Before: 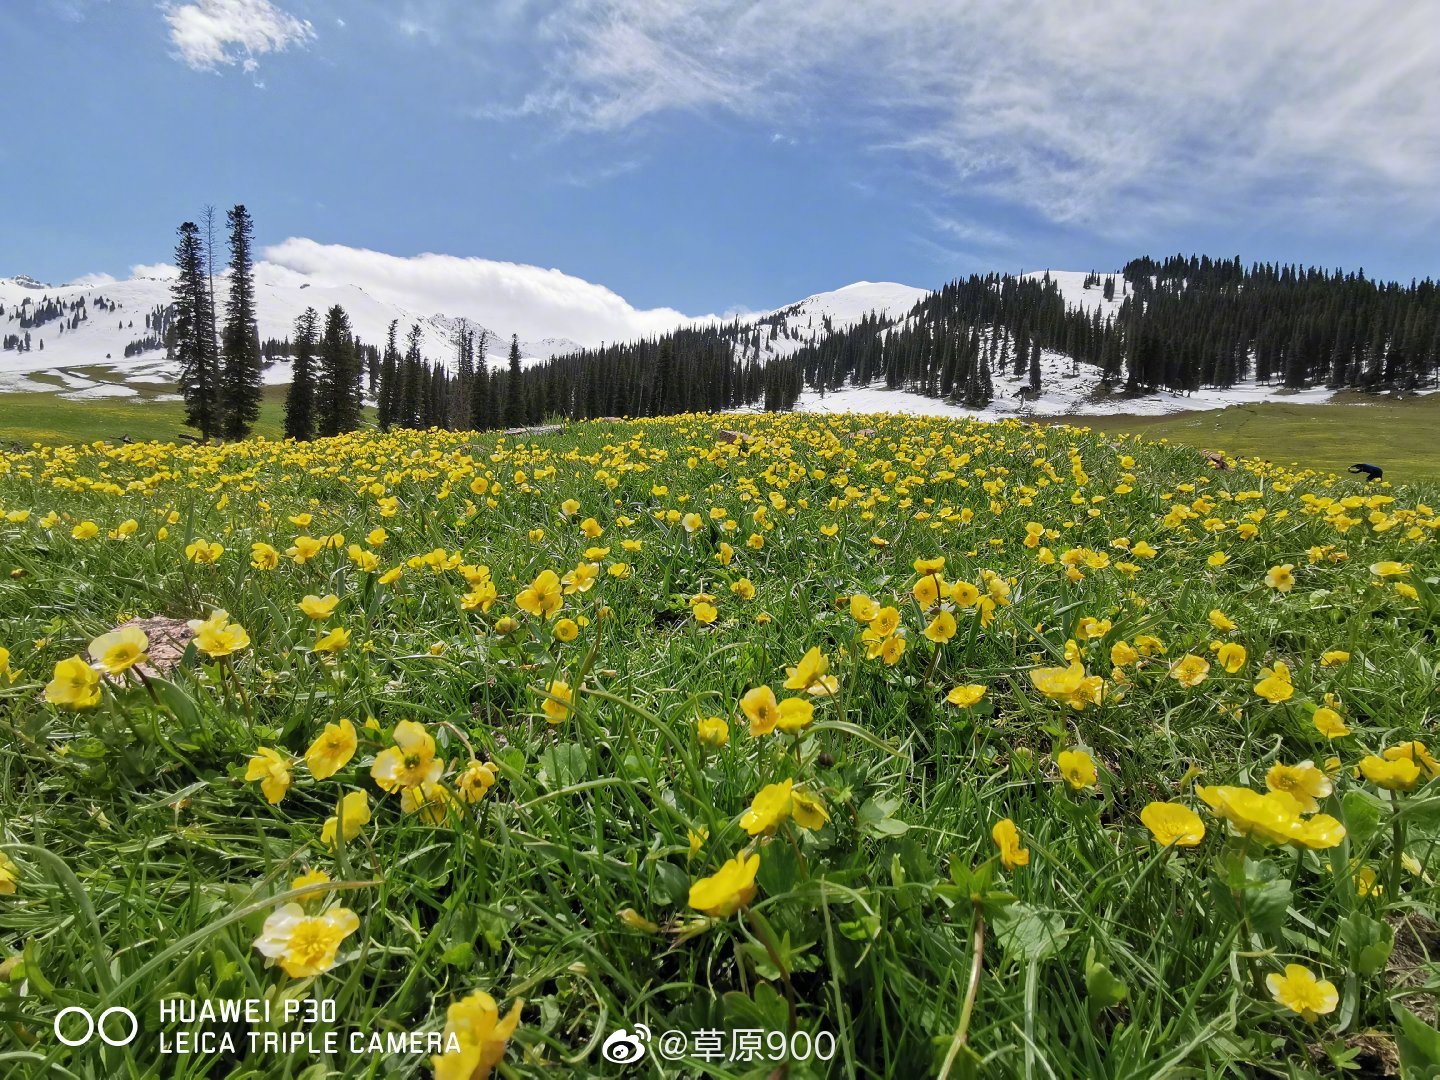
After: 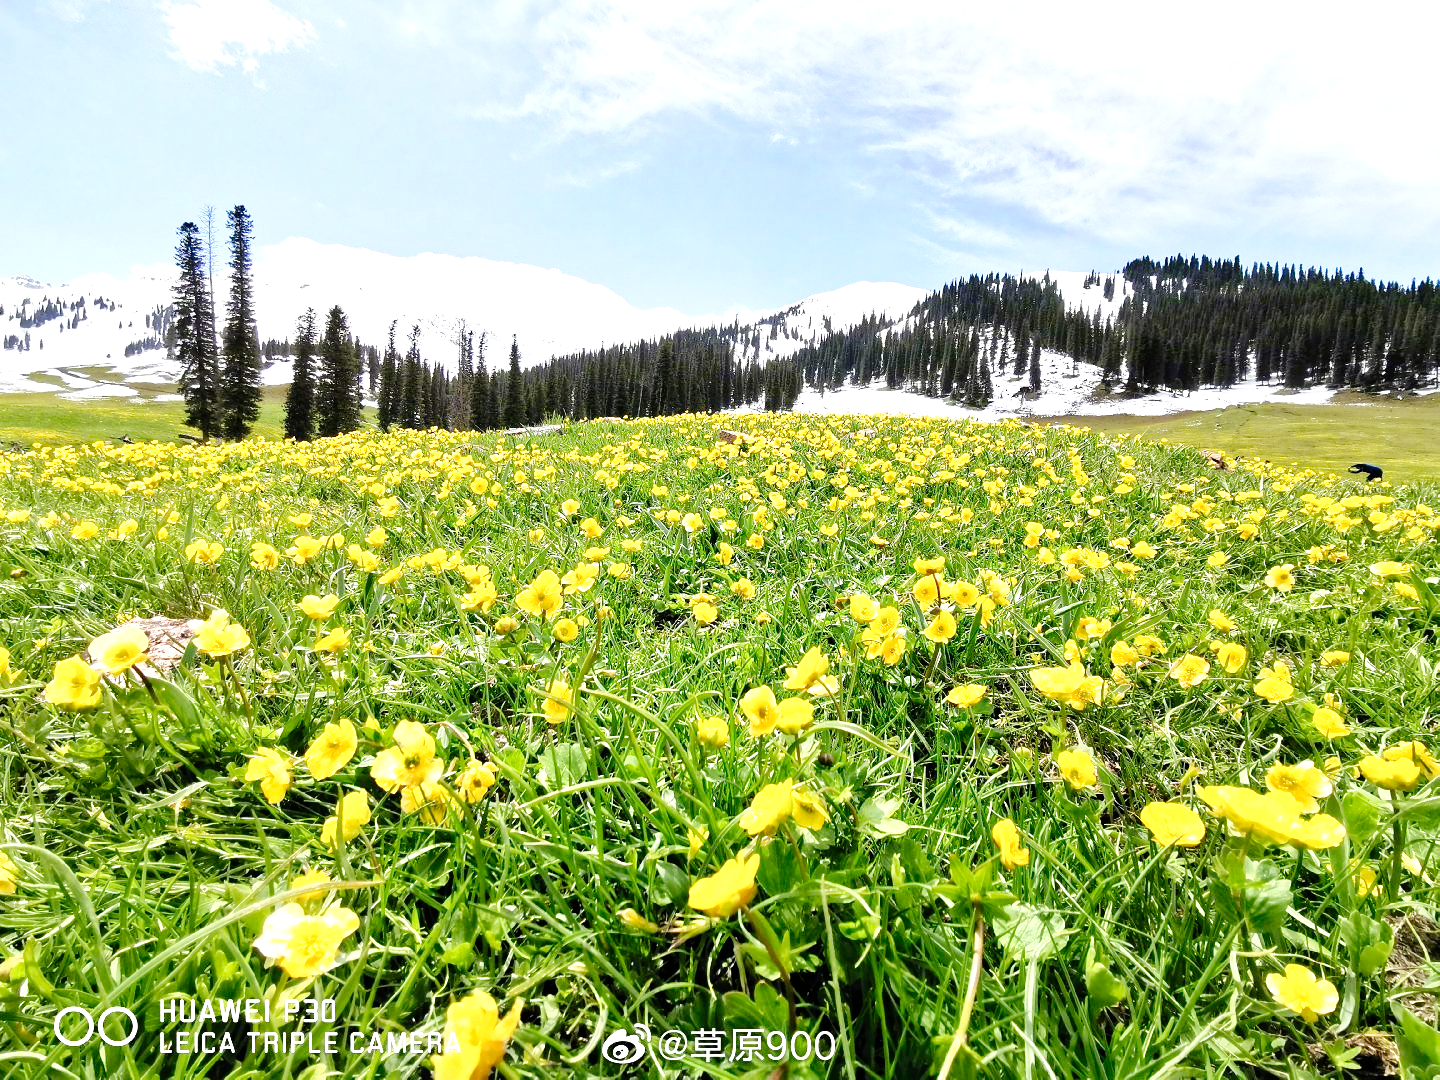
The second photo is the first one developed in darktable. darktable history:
exposure: black level correction 0, exposure 1.2 EV, compensate highlight preservation false
tone curve: curves: ch0 [(0, 0) (0.003, 0) (0.011, 0.002) (0.025, 0.004) (0.044, 0.007) (0.069, 0.015) (0.1, 0.025) (0.136, 0.04) (0.177, 0.09) (0.224, 0.152) (0.277, 0.239) (0.335, 0.335) (0.399, 0.43) (0.468, 0.524) (0.543, 0.621) (0.623, 0.712) (0.709, 0.792) (0.801, 0.871) (0.898, 0.951) (1, 1)], preserve colors none
shadows and highlights: shadows 31.24, highlights 1.8, soften with gaussian
